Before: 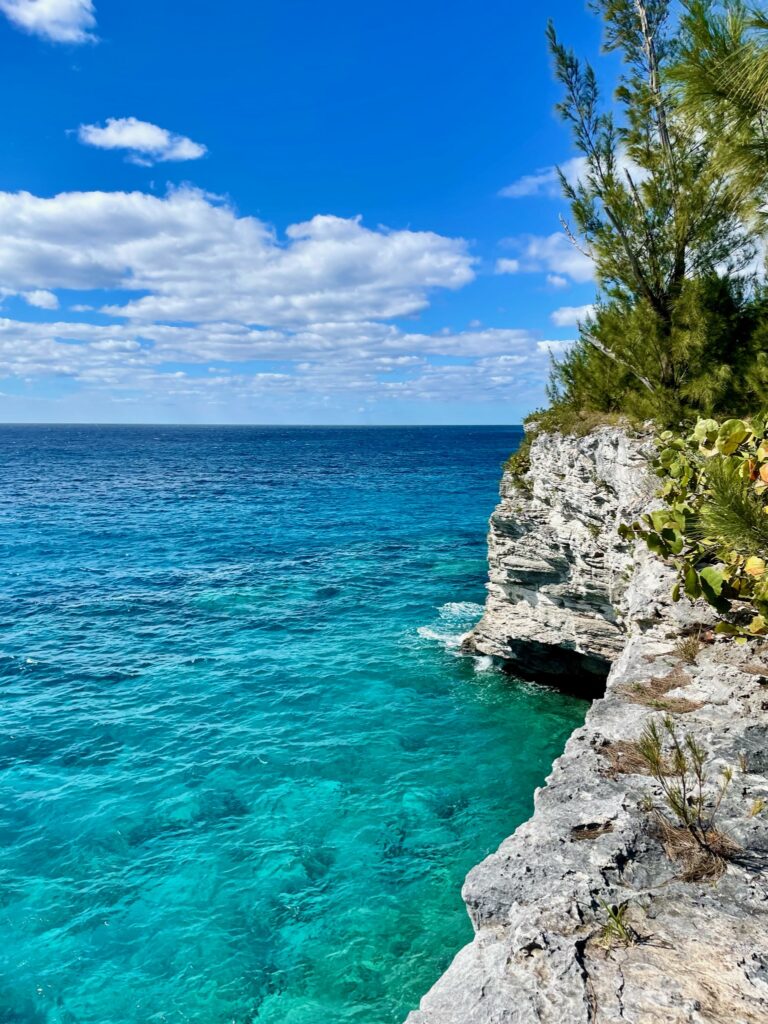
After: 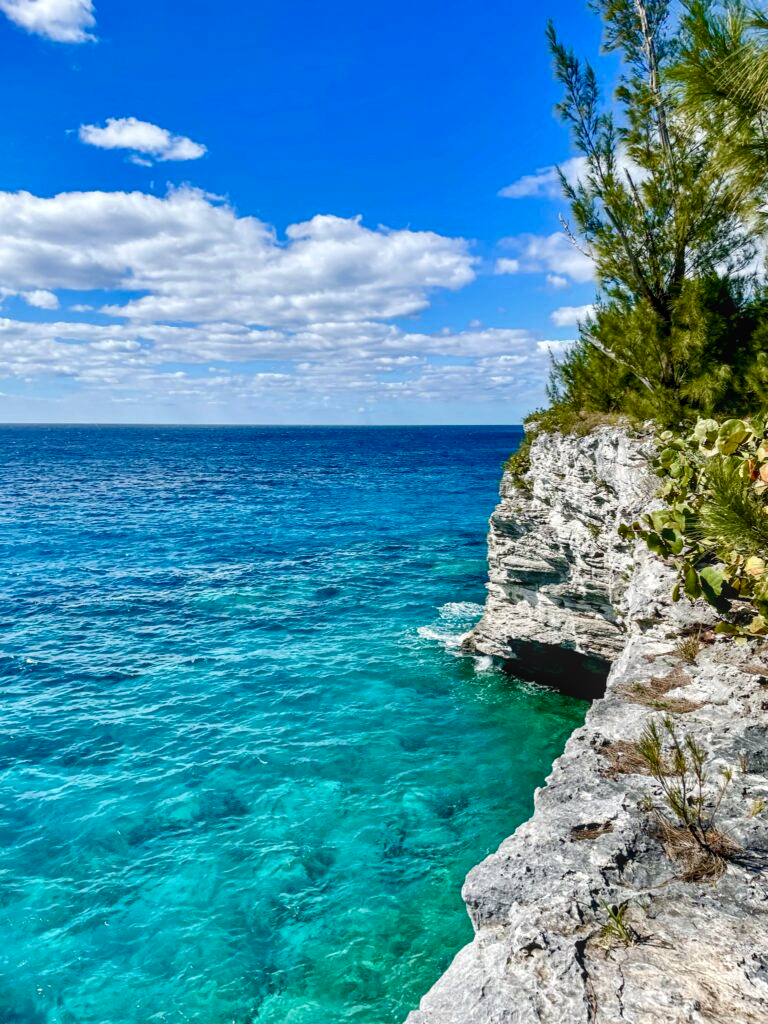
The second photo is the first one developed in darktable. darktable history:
local contrast: on, module defaults
levels: levels [0, 0.498, 0.996]
color balance rgb: global offset › luminance 0.519%, perceptual saturation grading › global saturation 20%, perceptual saturation grading › highlights -49.001%, perceptual saturation grading › shadows 25.458%
